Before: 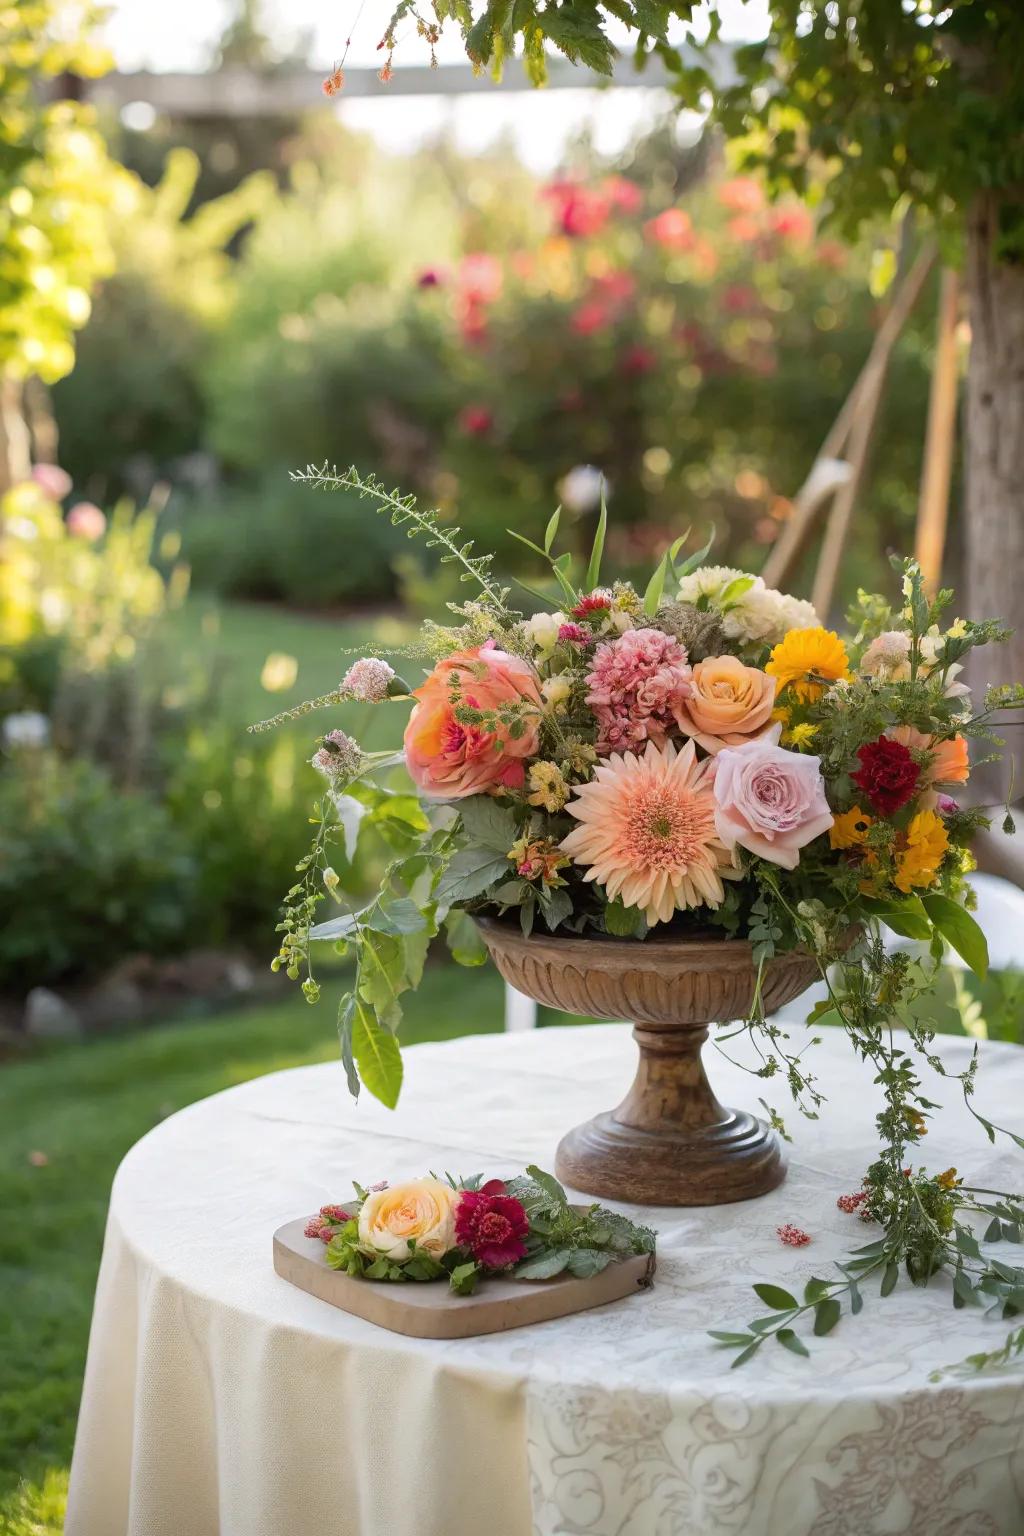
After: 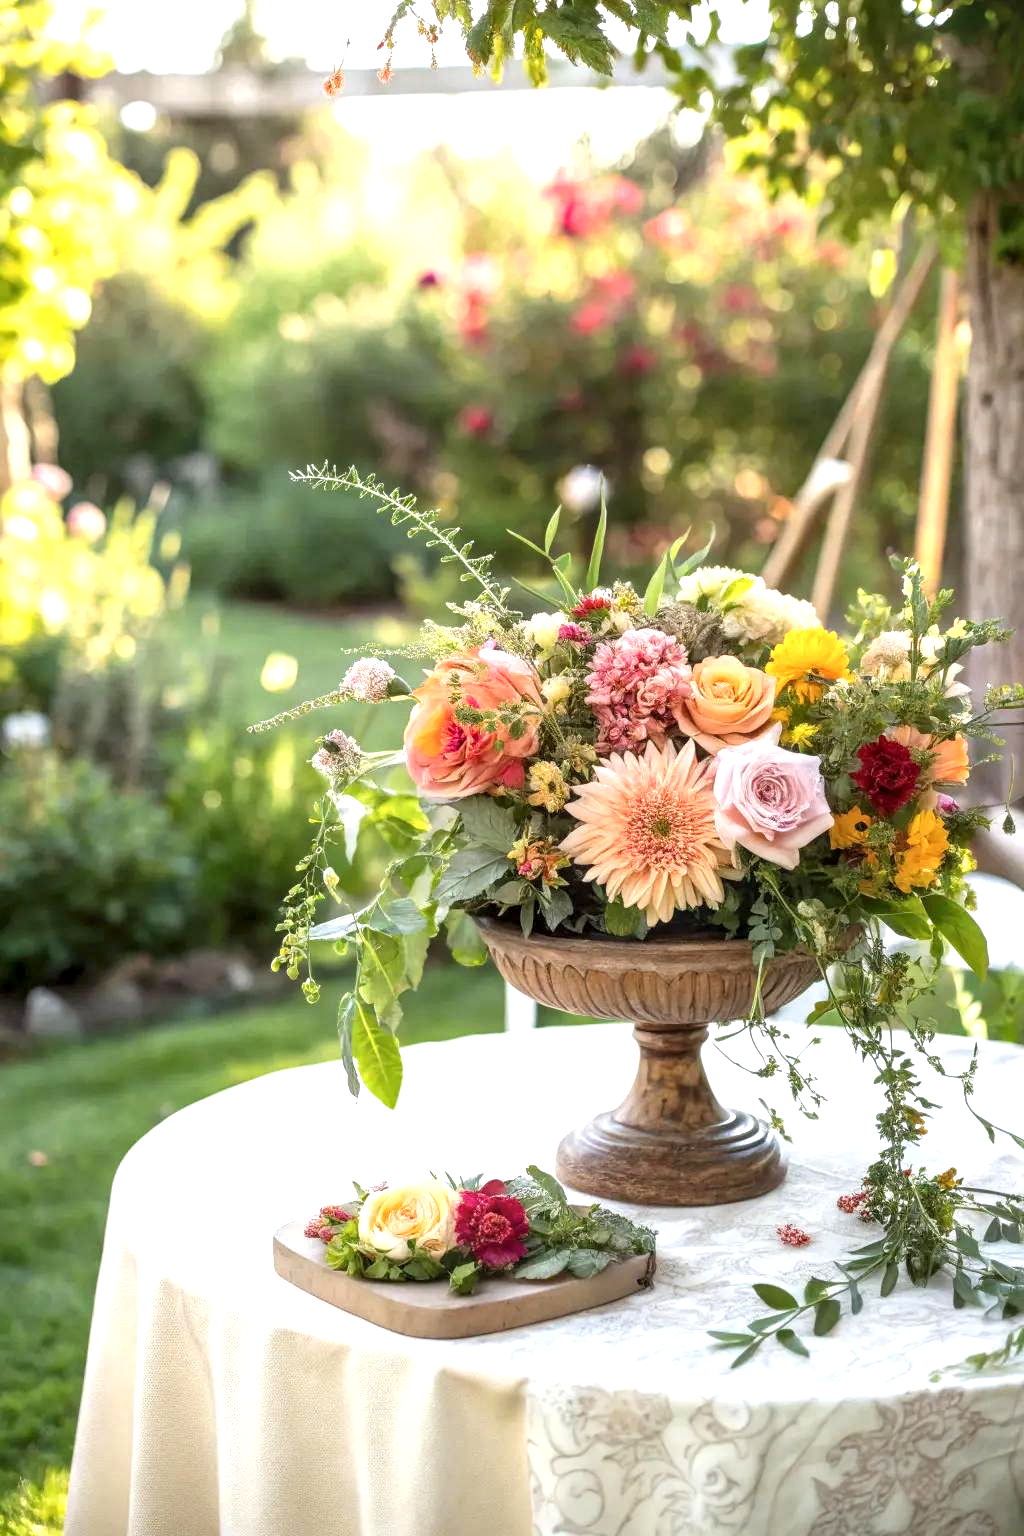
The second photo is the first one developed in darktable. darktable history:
local contrast: highlights 63%, detail 143%, midtone range 0.425
exposure: exposure 0.765 EV, compensate highlight preservation false
